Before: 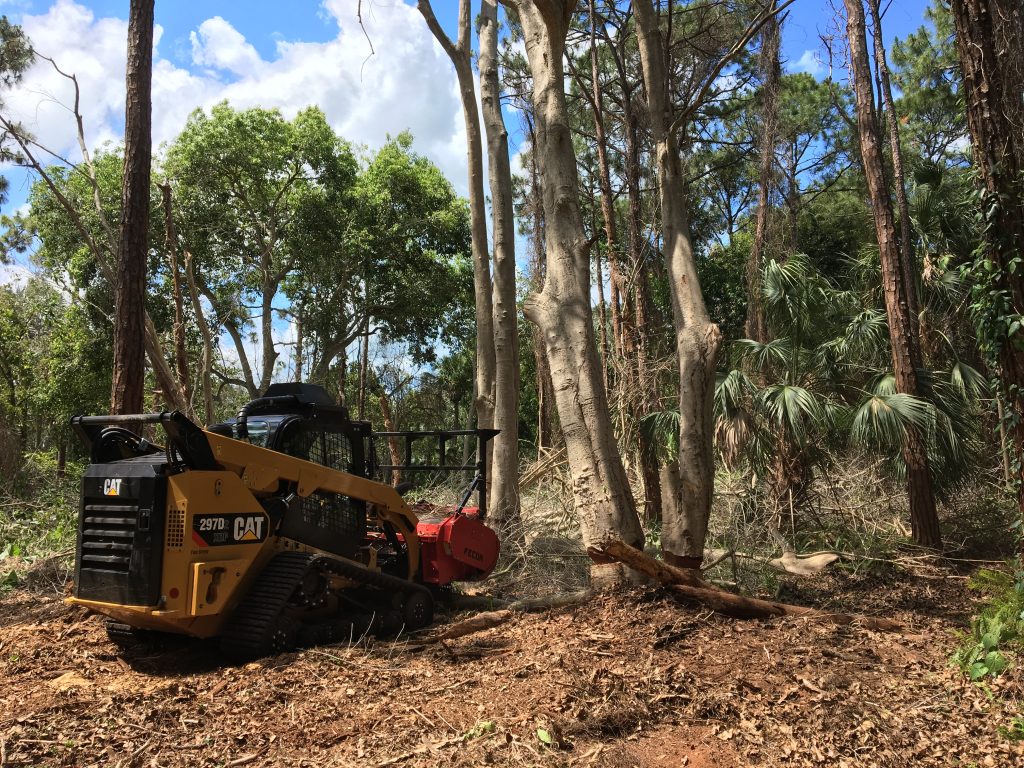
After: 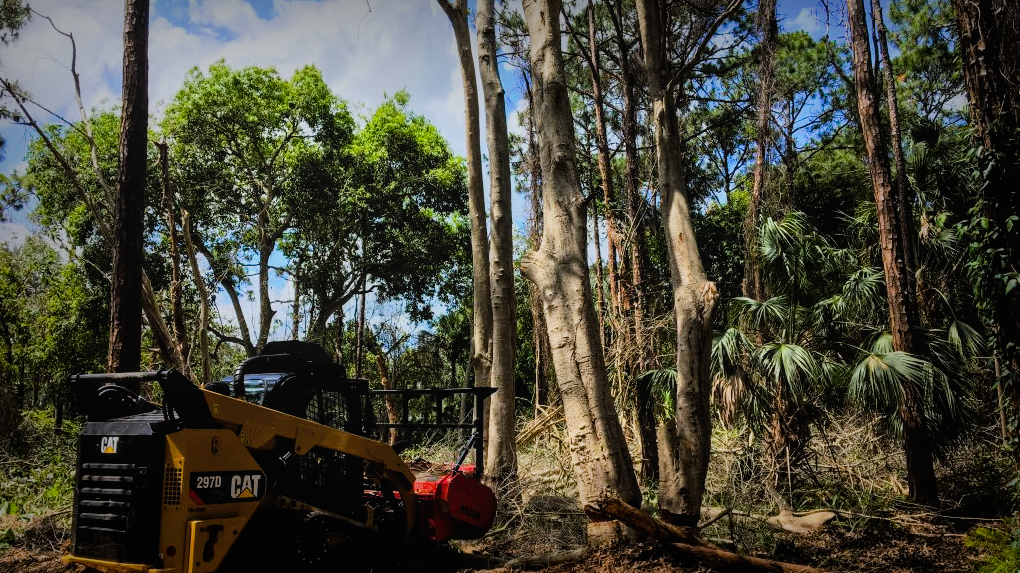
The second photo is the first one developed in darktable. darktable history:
crop: left 0.387%, top 5.469%, bottom 19.809%
exposure: exposure 0.207 EV, compensate highlight preservation false
vignetting: fall-off start 53.2%, brightness -0.594, saturation 0, automatic ratio true, width/height ratio 1.313, shape 0.22, unbound false
local contrast: detail 110%
color balance rgb: linear chroma grading › global chroma 15%, perceptual saturation grading › global saturation 30%
white balance: red 0.983, blue 1.036
filmic rgb: black relative exposure -5 EV, hardness 2.88, contrast 1.4, highlights saturation mix -30%
